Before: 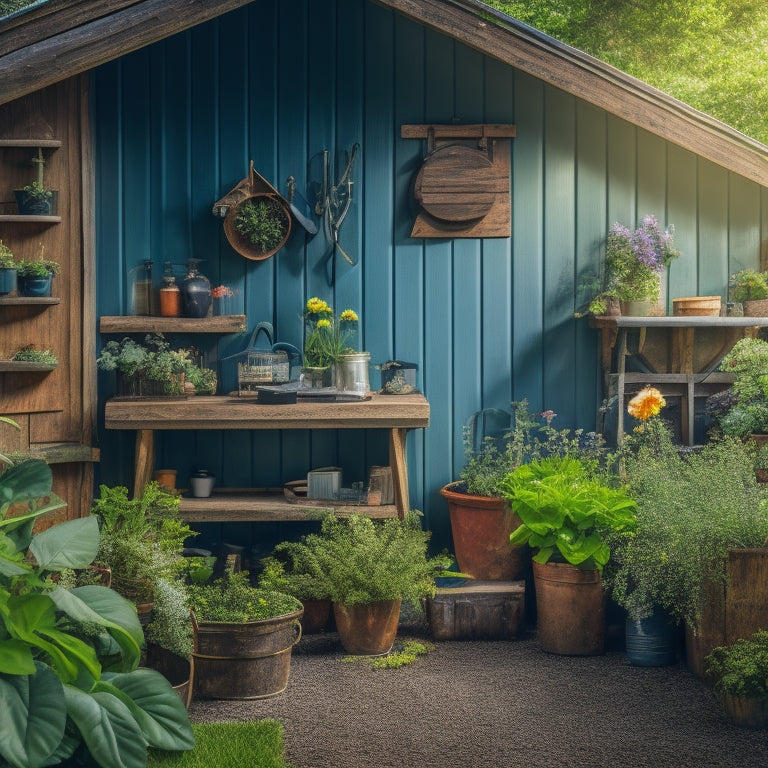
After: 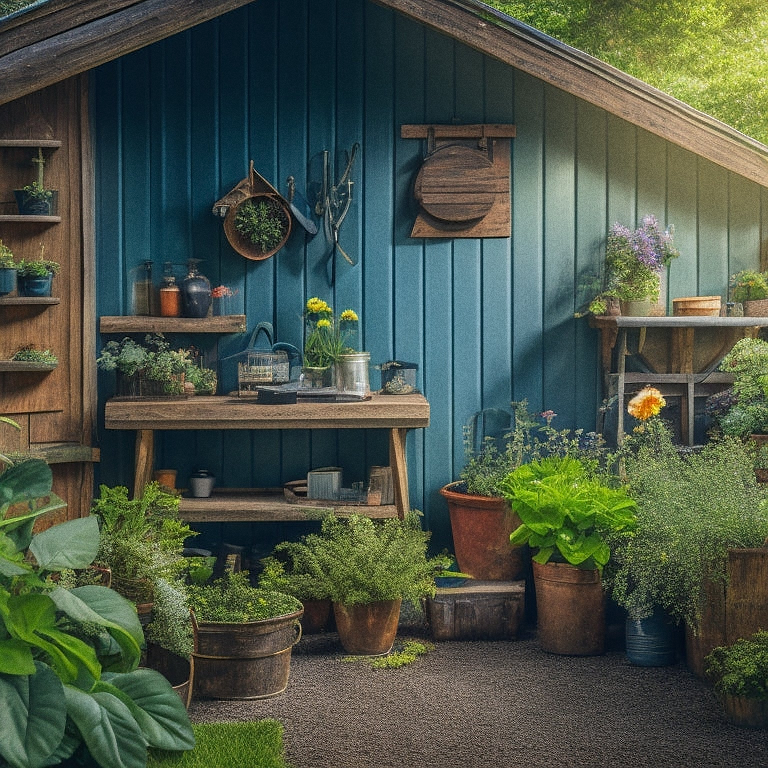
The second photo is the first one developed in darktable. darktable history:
grain: coarseness 0.09 ISO
sharpen: radius 1
